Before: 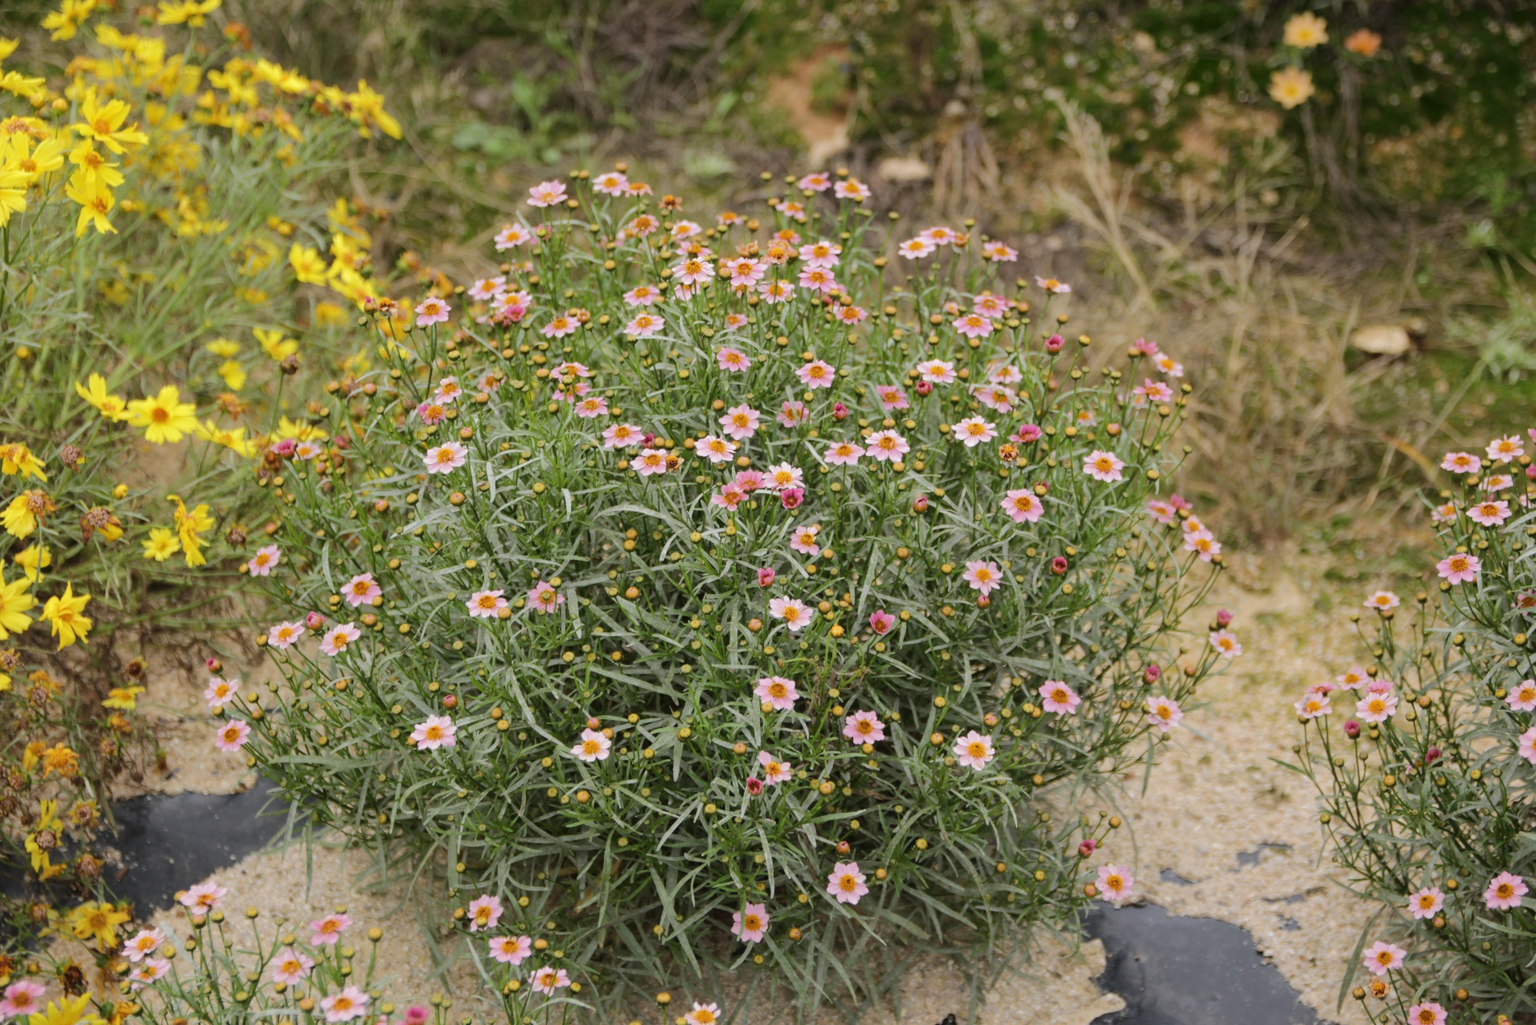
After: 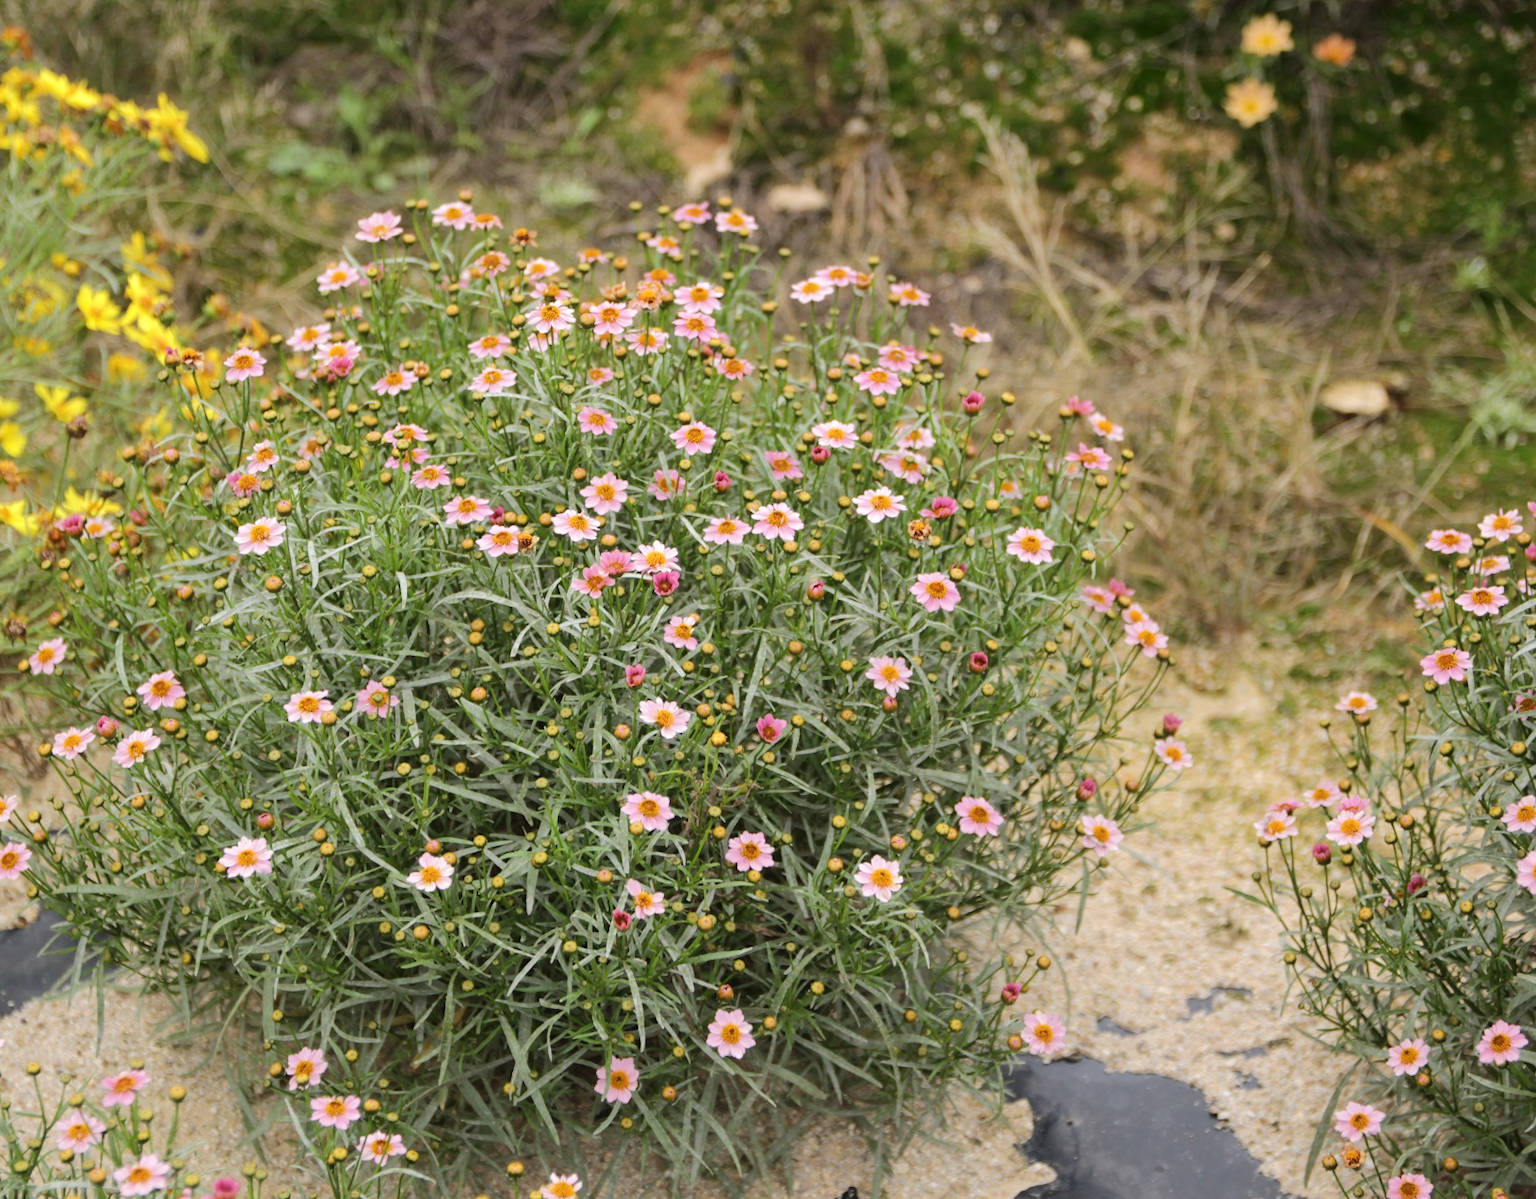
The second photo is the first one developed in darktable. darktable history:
exposure: exposure 0.3 EV, compensate highlight preservation false
crop and rotate: left 14.584%
